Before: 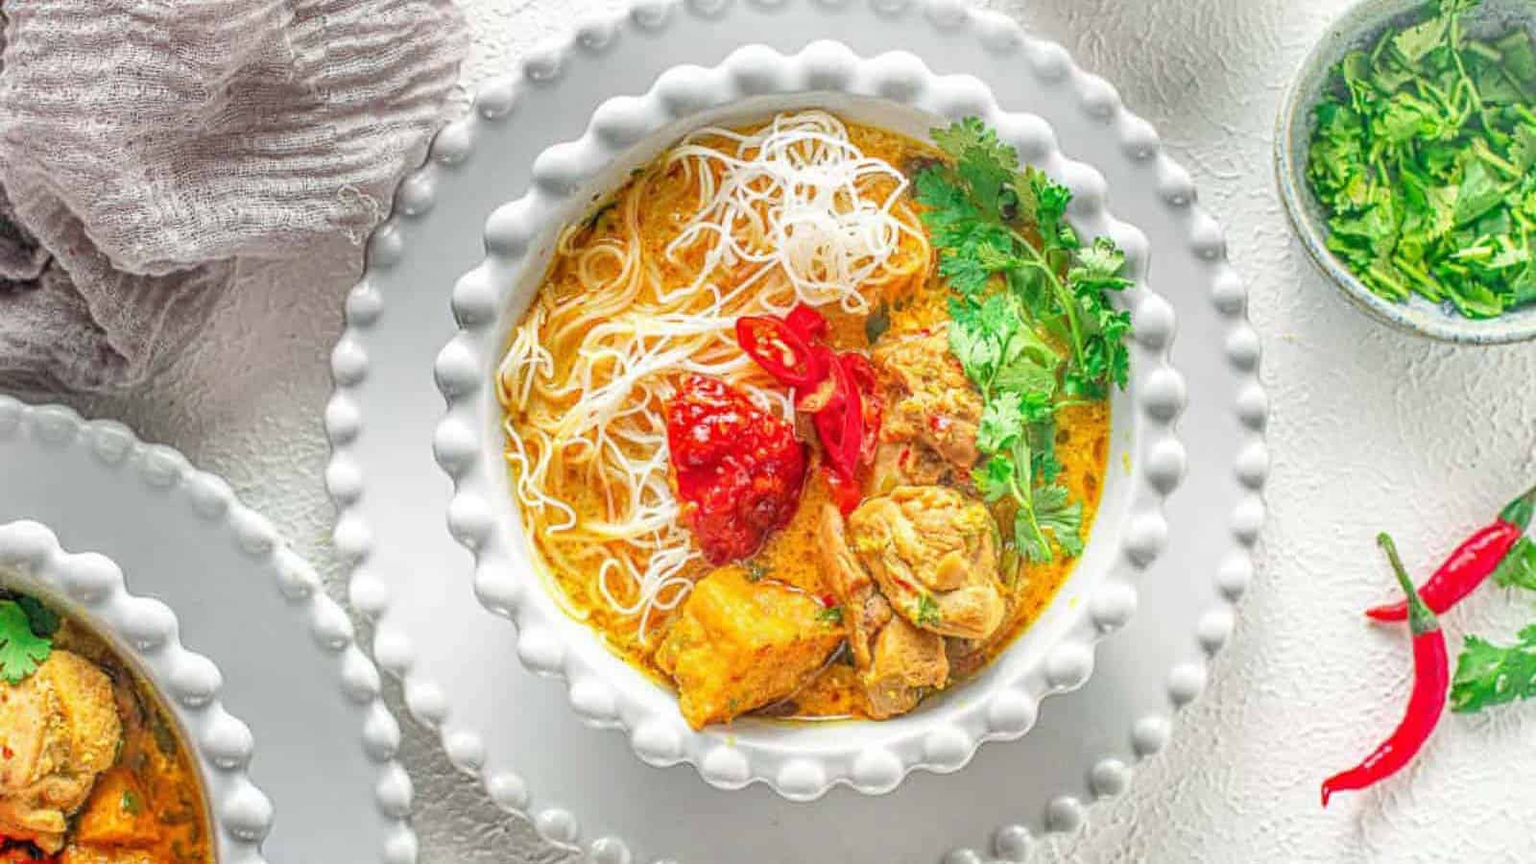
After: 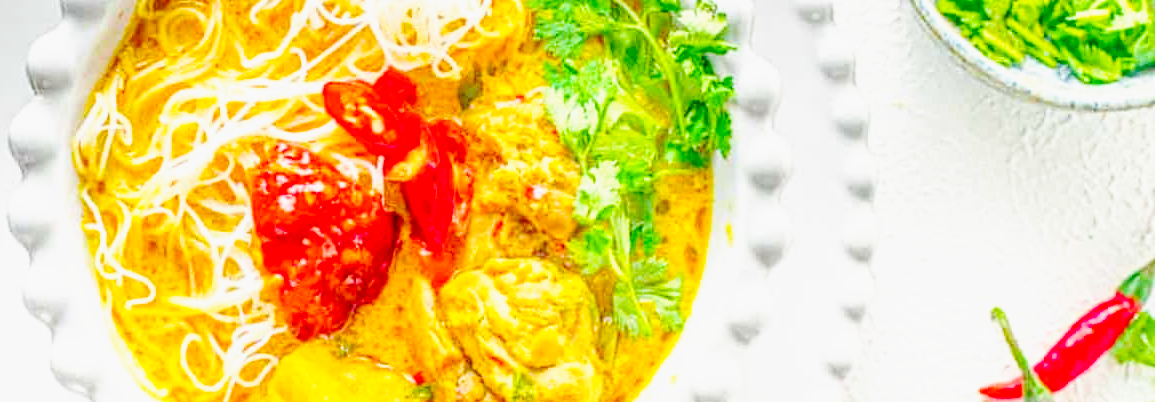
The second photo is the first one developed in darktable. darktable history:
color balance rgb: shadows lift › chroma 2.059%, shadows lift › hue 52.44°, perceptual saturation grading › global saturation 30.231%, global vibrance 26.379%, contrast 5.947%
crop and rotate: left 27.756%, top 27.595%, bottom 27.638%
base curve: curves: ch0 [(0, 0) (0.025, 0.046) (0.112, 0.277) (0.467, 0.74) (0.814, 0.929) (1, 0.942)], preserve colors none
